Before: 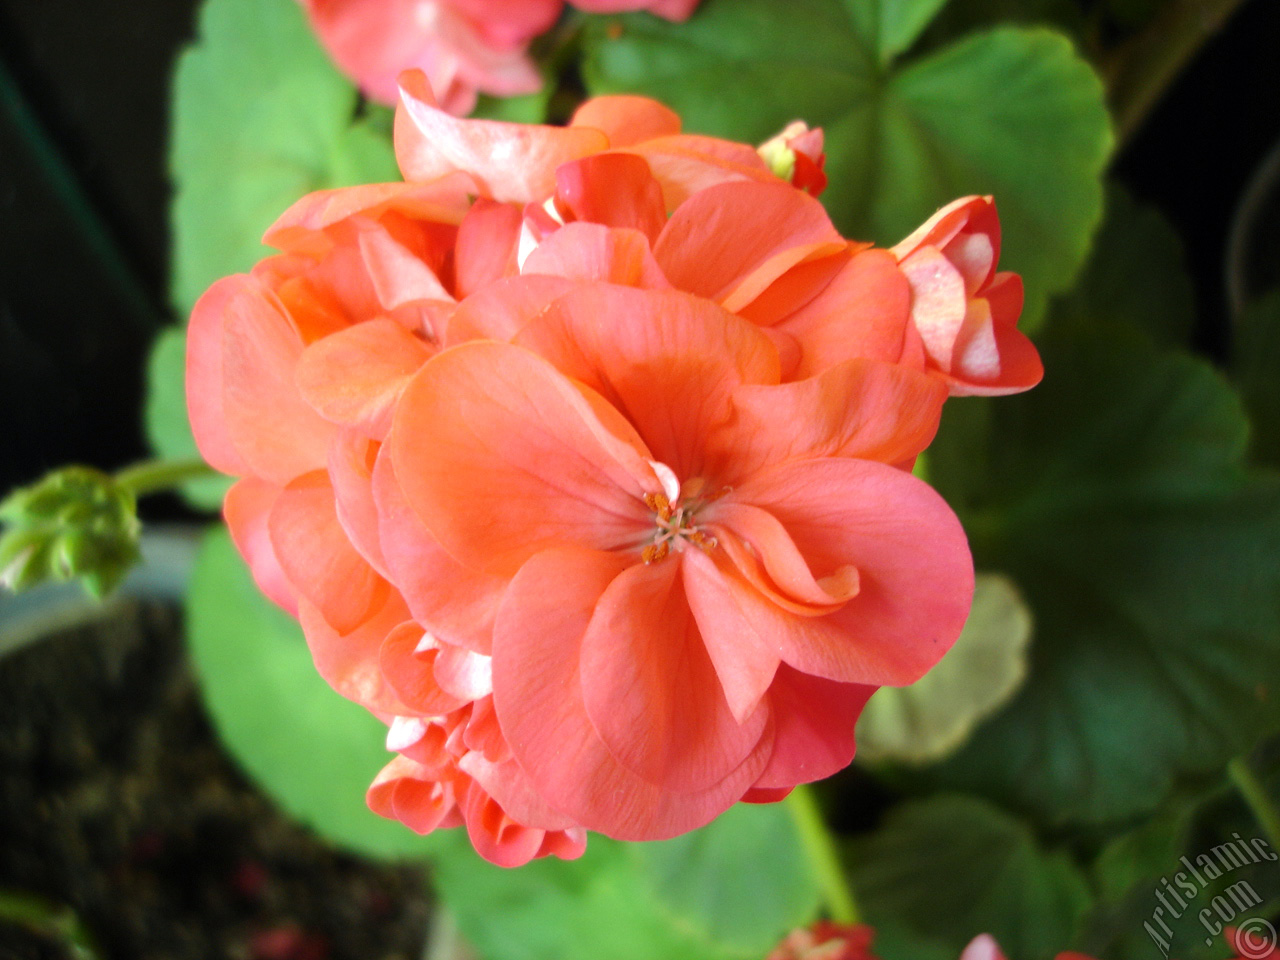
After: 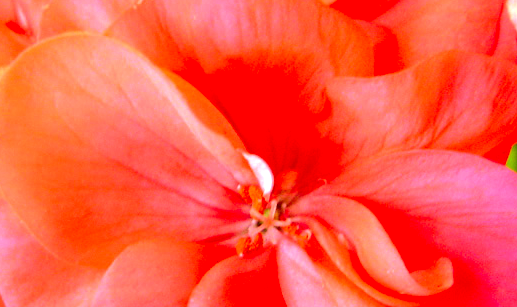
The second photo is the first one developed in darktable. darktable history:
tone curve: curves: ch0 [(0, 0) (0.106, 0.026) (0.275, 0.155) (0.392, 0.314) (0.513, 0.481) (0.657, 0.667) (1, 1)]; ch1 [(0, 0) (0.5, 0.511) (0.536, 0.579) (0.587, 0.69) (1, 1)]; ch2 [(0, 0) (0.5, 0.5) (0.55, 0.552) (0.625, 0.699) (1, 1)], color space Lab, independent channels, preserve colors none
exposure: black level correction 0, exposure 0.5 EV, compensate highlight preservation false
crop: left 31.751%, top 32.172%, right 27.8%, bottom 35.83%
